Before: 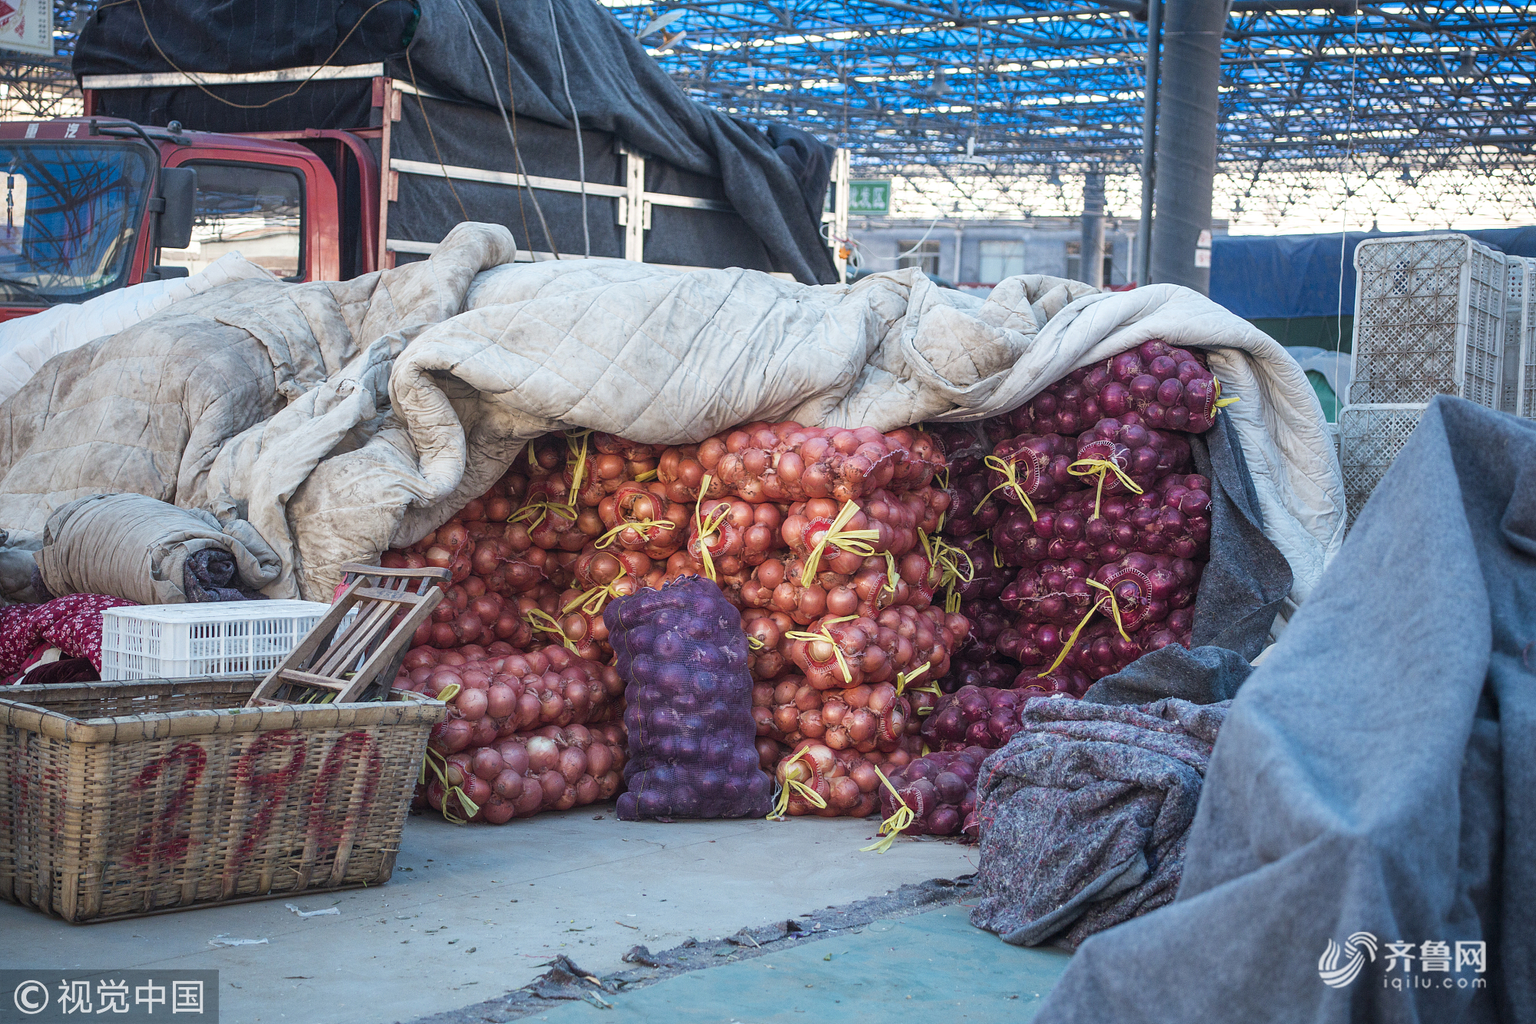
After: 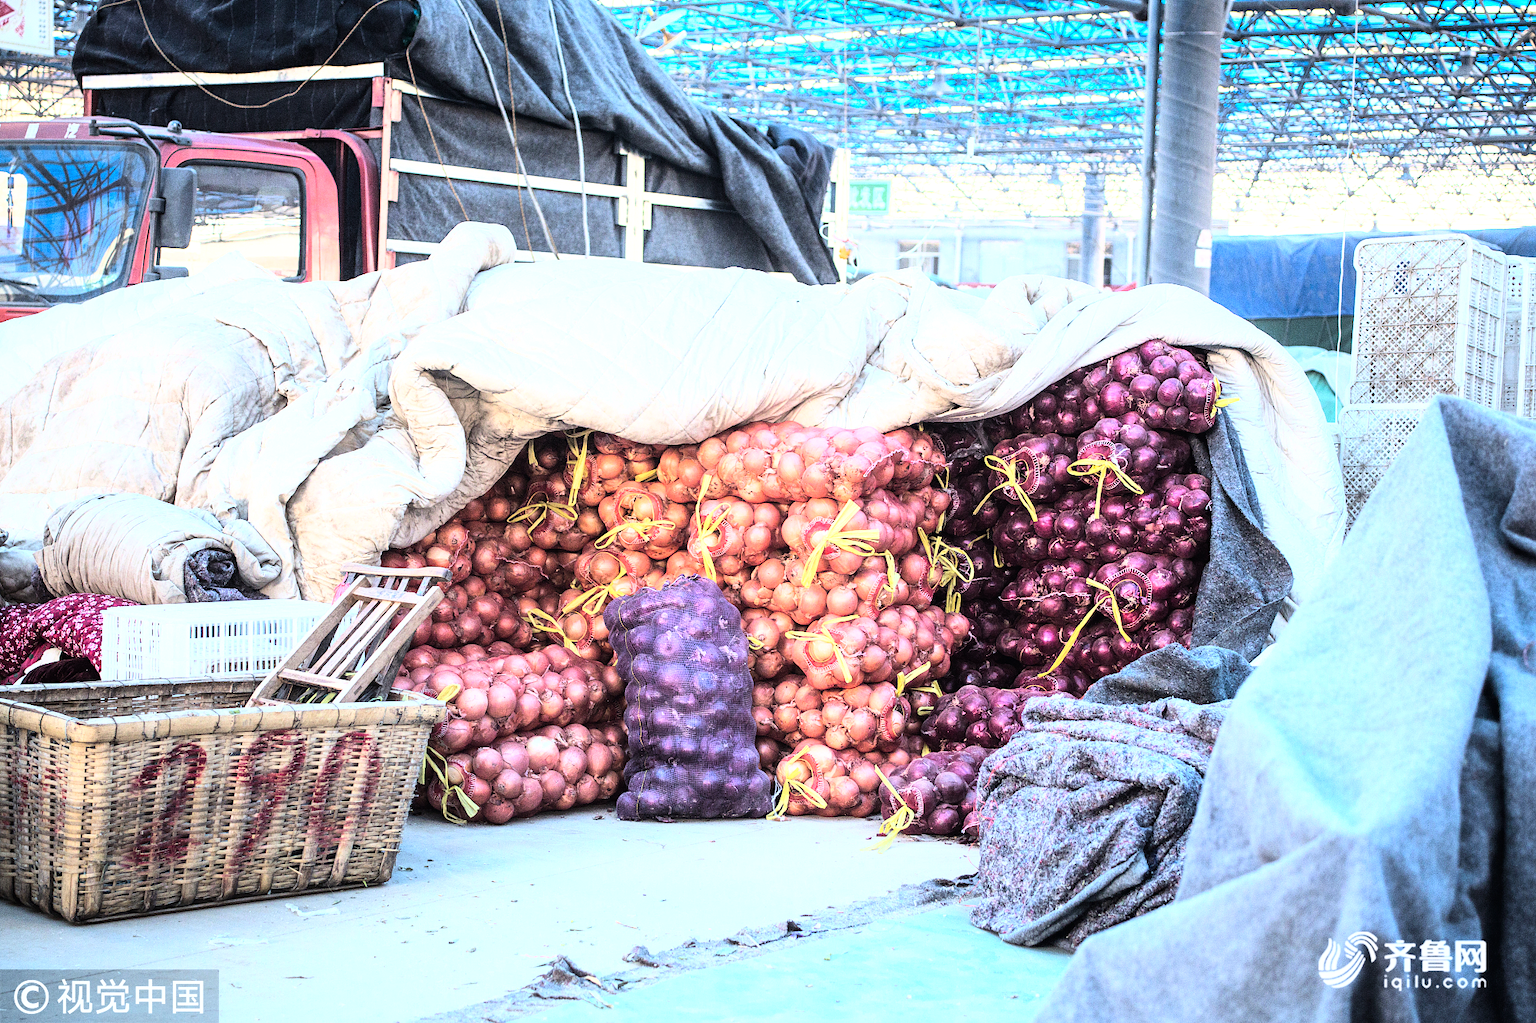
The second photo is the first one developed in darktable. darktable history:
base curve: curves: ch0 [(0, 0) (0.007, 0.004) (0.027, 0.03) (0.046, 0.07) (0.207, 0.54) (0.442, 0.872) (0.673, 0.972) (1, 1)]
tone equalizer: -8 EV -0.728 EV, -7 EV -0.681 EV, -6 EV -0.596 EV, -5 EV -0.368 EV, -3 EV 0.397 EV, -2 EV 0.6 EV, -1 EV 0.698 EV, +0 EV 0.763 EV, luminance estimator HSV value / RGB max
